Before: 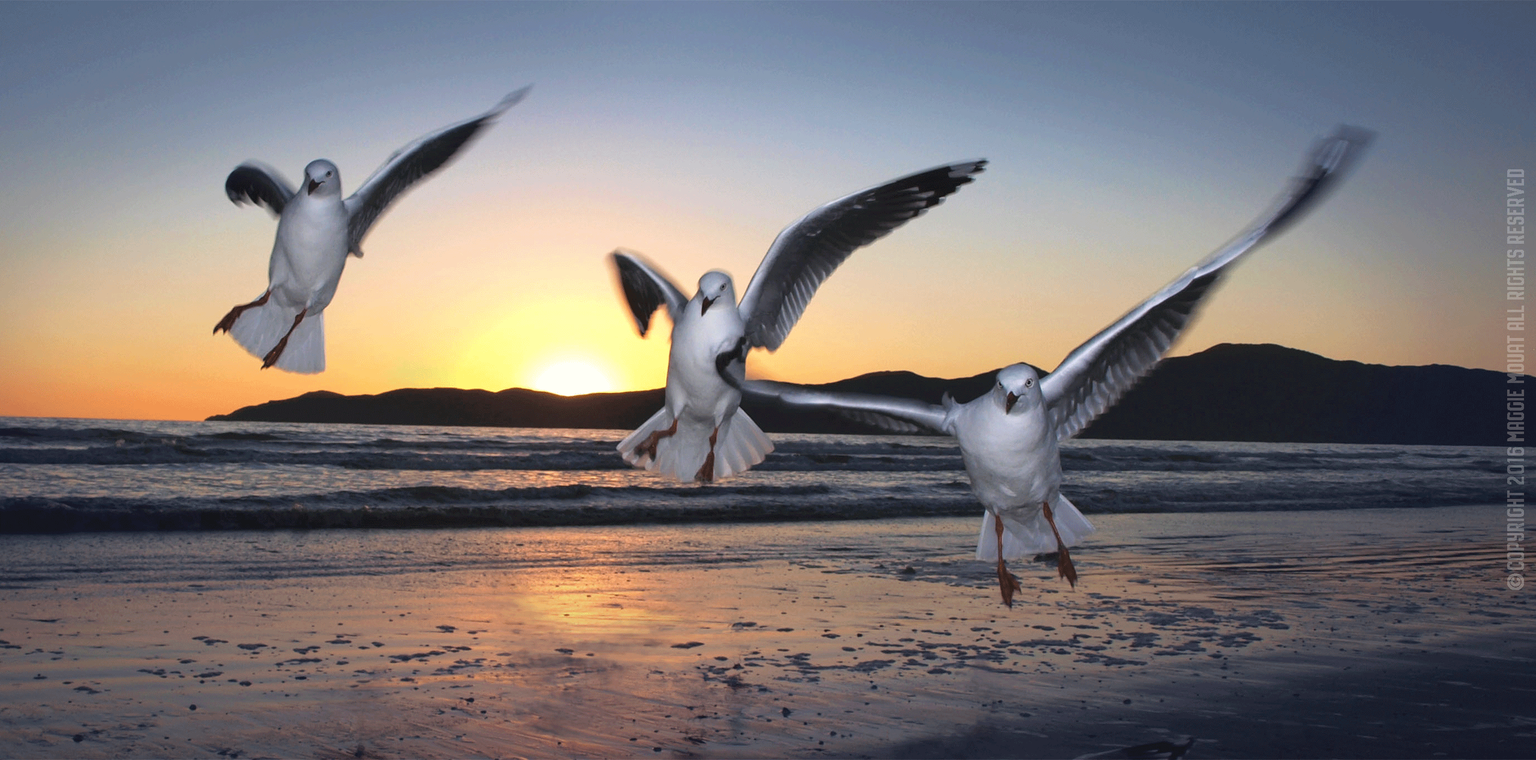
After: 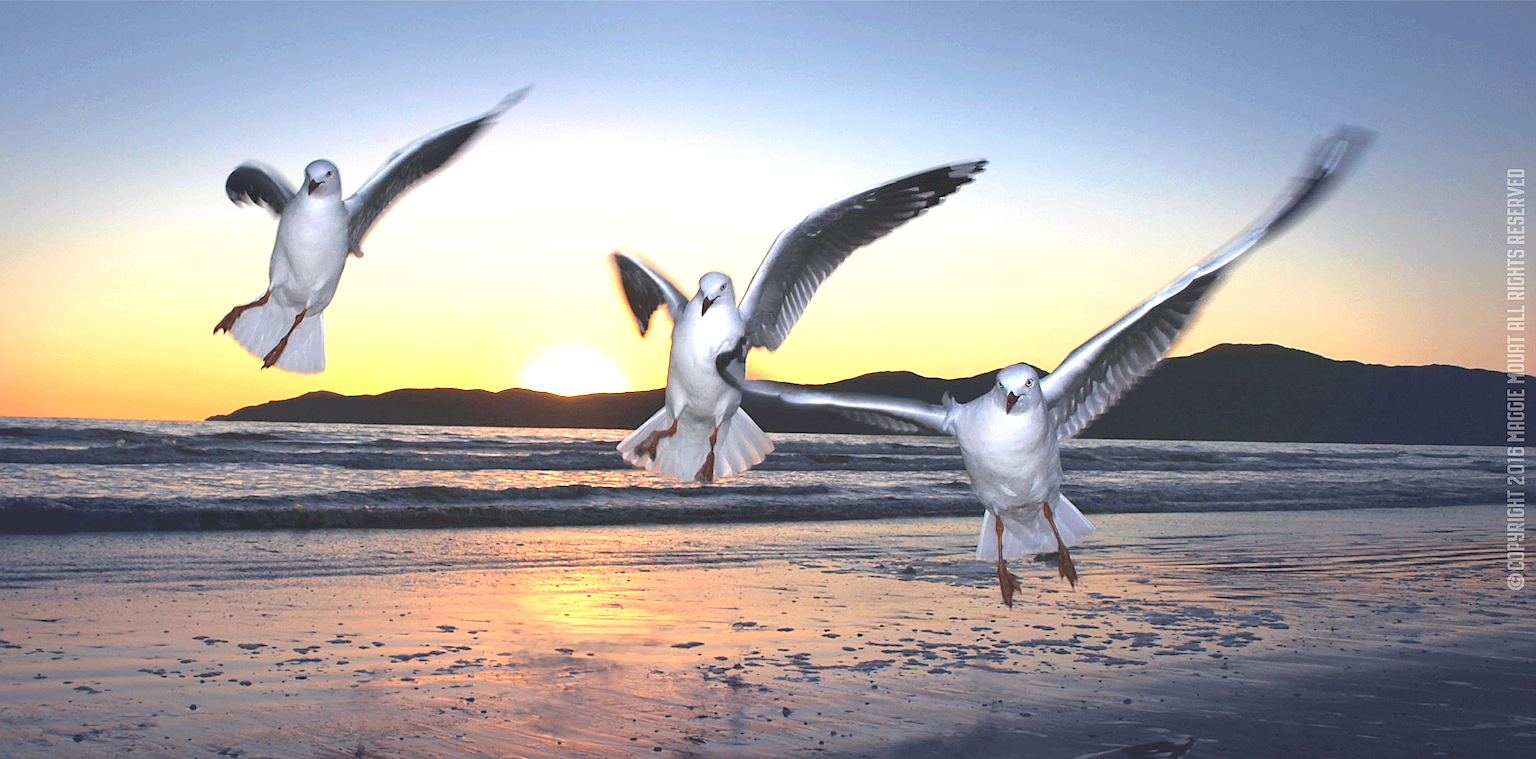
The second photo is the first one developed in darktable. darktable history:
exposure: black level correction 0, exposure 1.2 EV, compensate exposure bias true, compensate highlight preservation false
sharpen: on, module defaults
contrast brightness saturation: contrast -0.128
